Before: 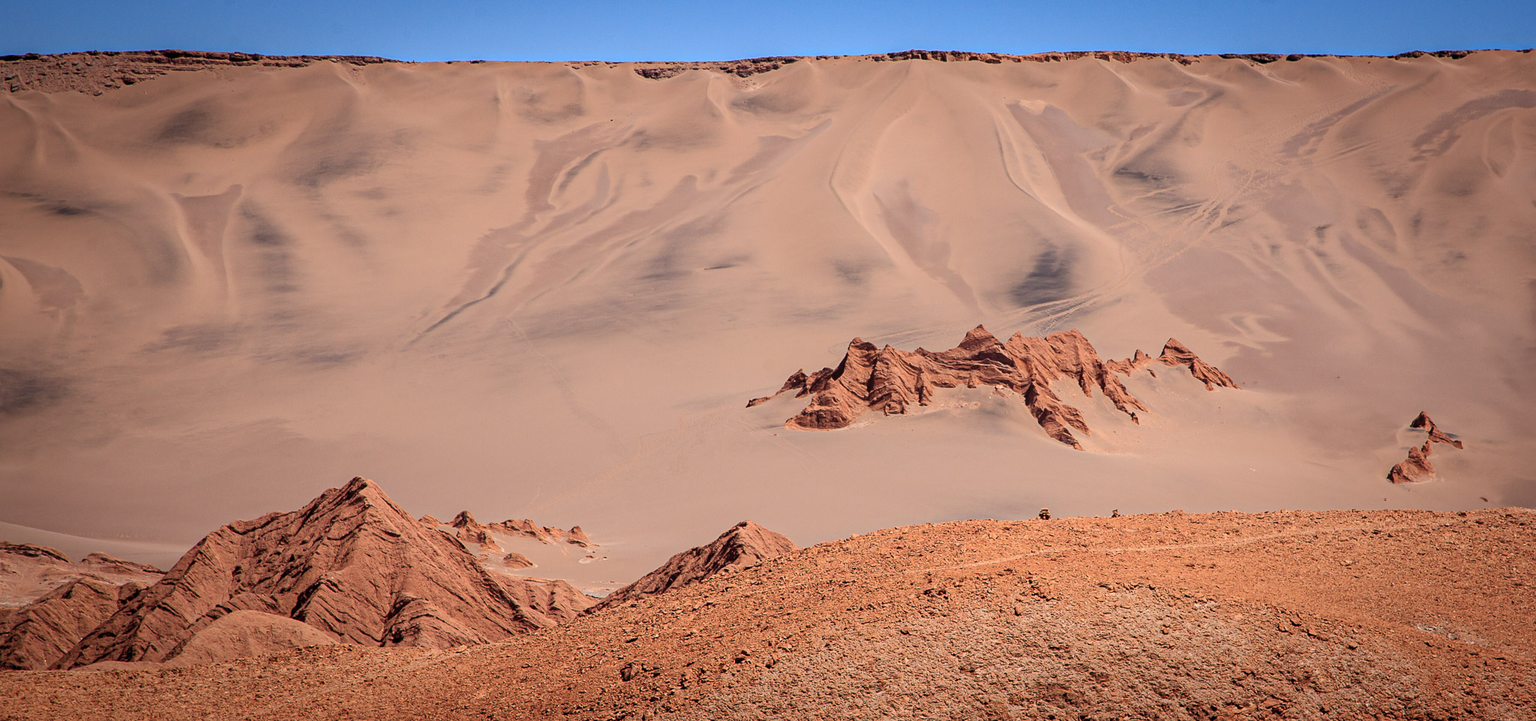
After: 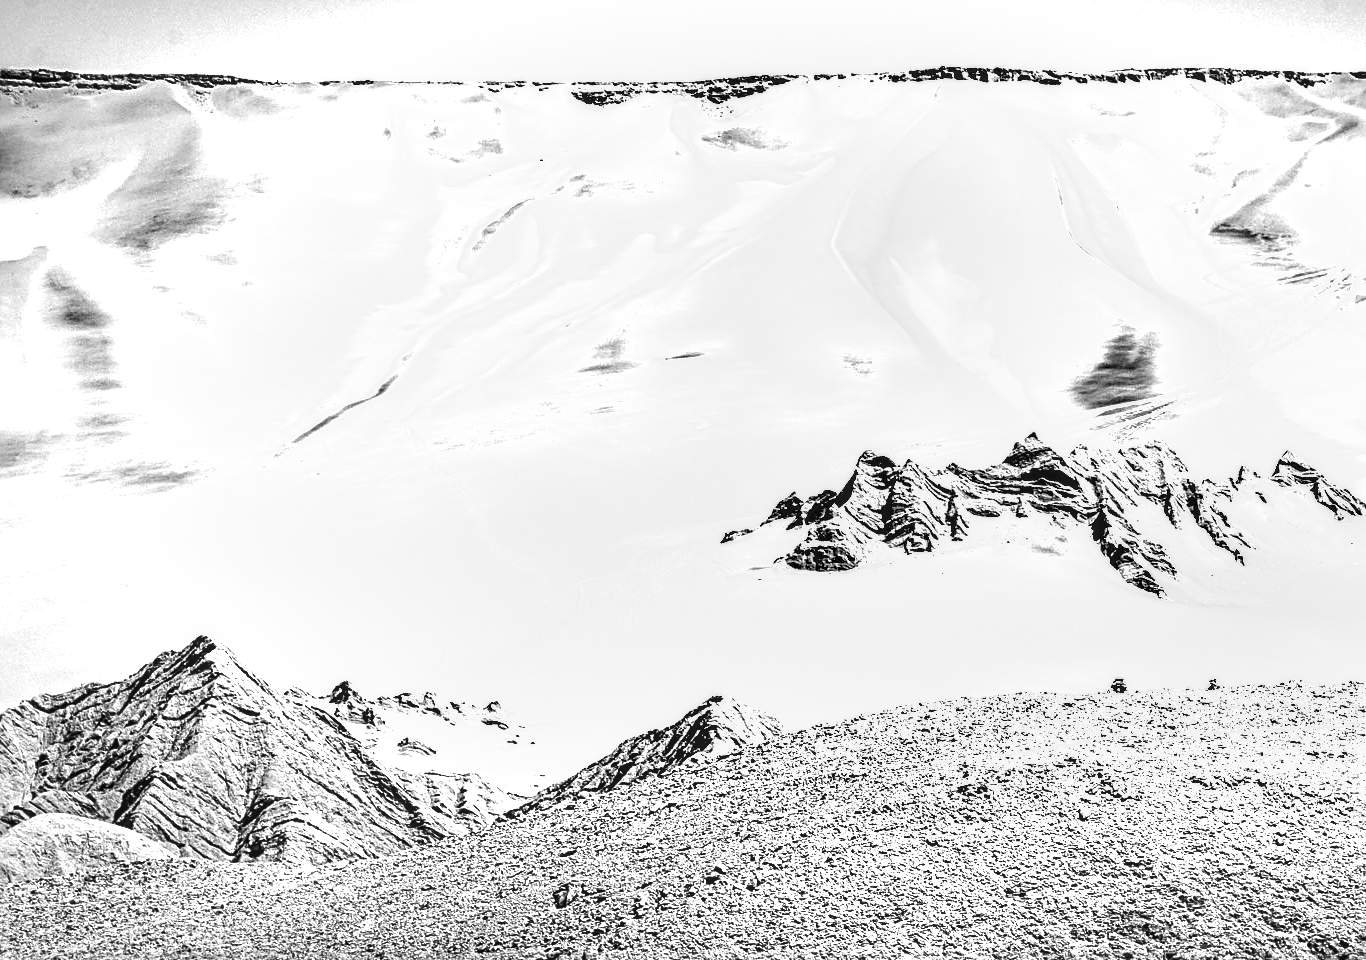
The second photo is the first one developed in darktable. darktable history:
sharpen: radius 3.136
shadows and highlights: soften with gaussian
crop and rotate: left 13.391%, right 19.893%
exposure: black level correction 0, exposure 1.917 EV, compensate highlight preservation false
contrast brightness saturation: contrast 0.086, saturation 0.268
local contrast: on, module defaults
color zones: curves: ch1 [(0, -0.014) (0.143, -0.013) (0.286, -0.013) (0.429, -0.016) (0.571, -0.019) (0.714, -0.015) (0.857, 0.002) (1, -0.014)]
